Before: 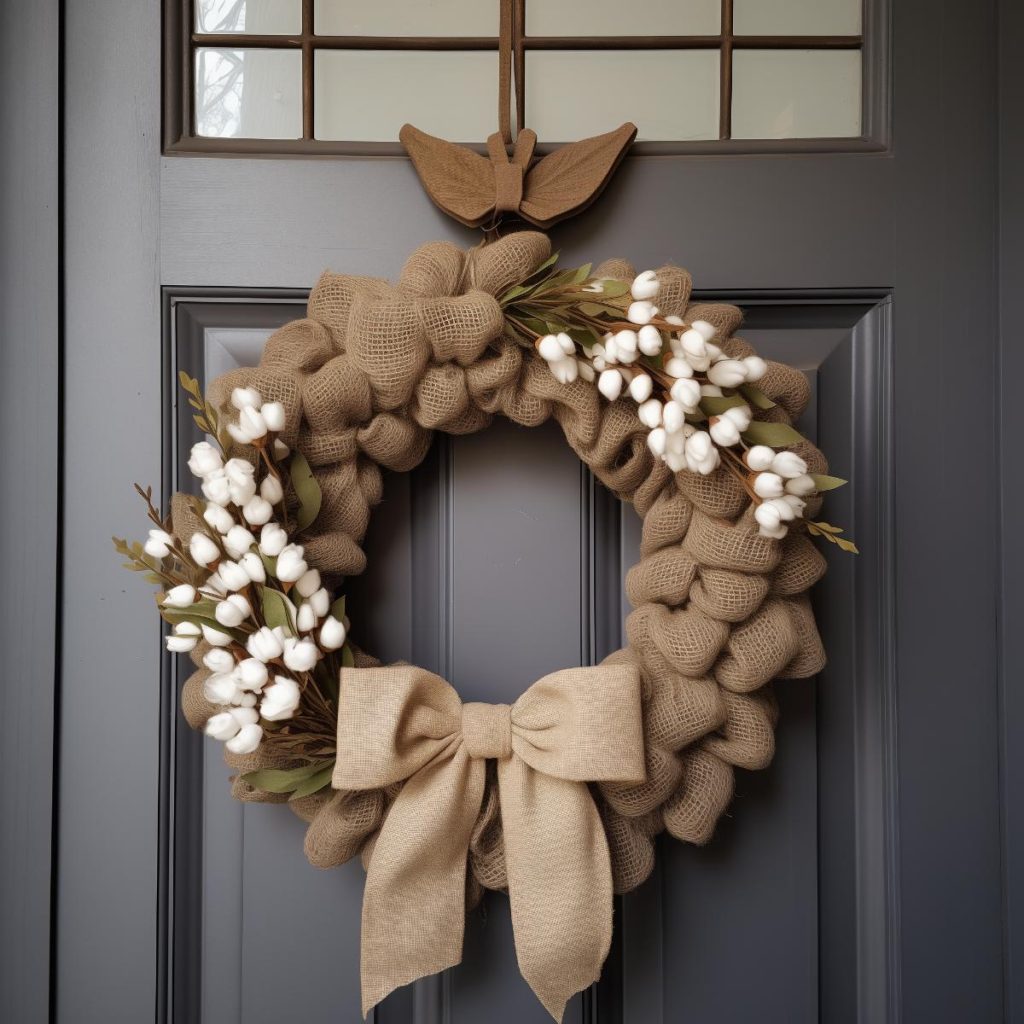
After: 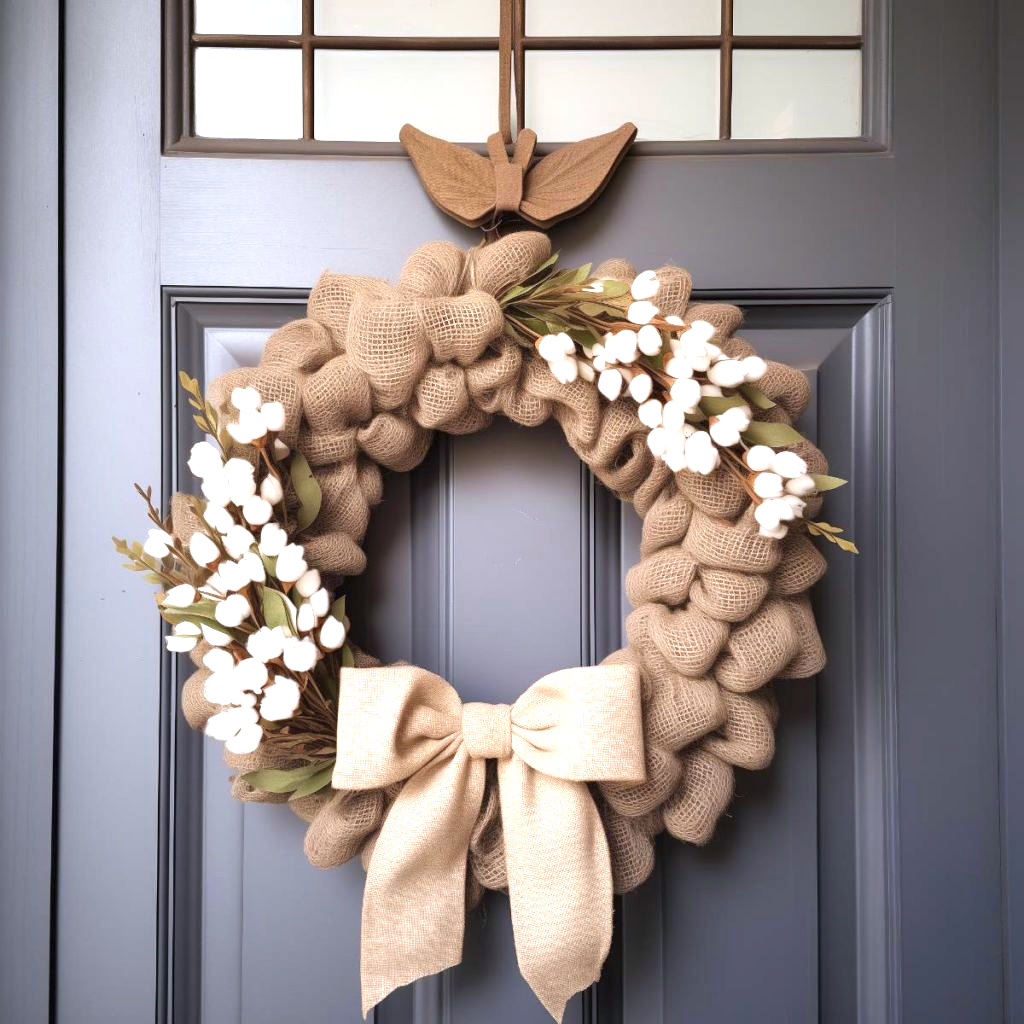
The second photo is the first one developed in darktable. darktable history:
color calibration: illuminant as shot in camera, x 0.358, y 0.373, temperature 4628.91 K
exposure: black level correction 0, exposure 1.2 EV, compensate exposure bias true, compensate highlight preservation false
